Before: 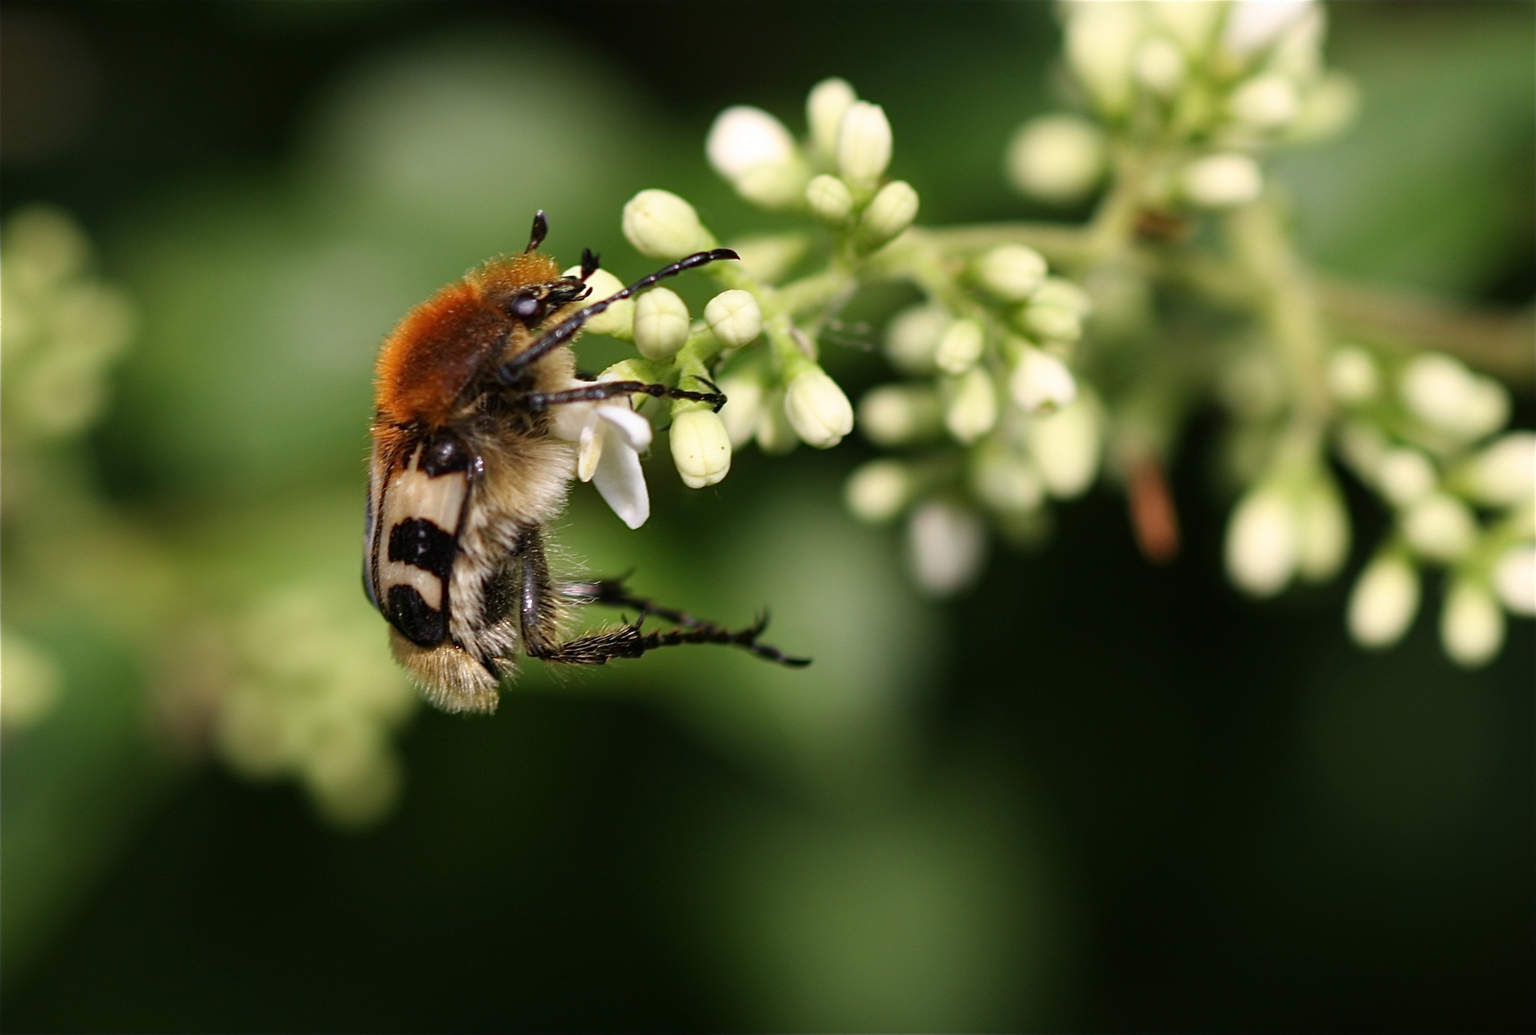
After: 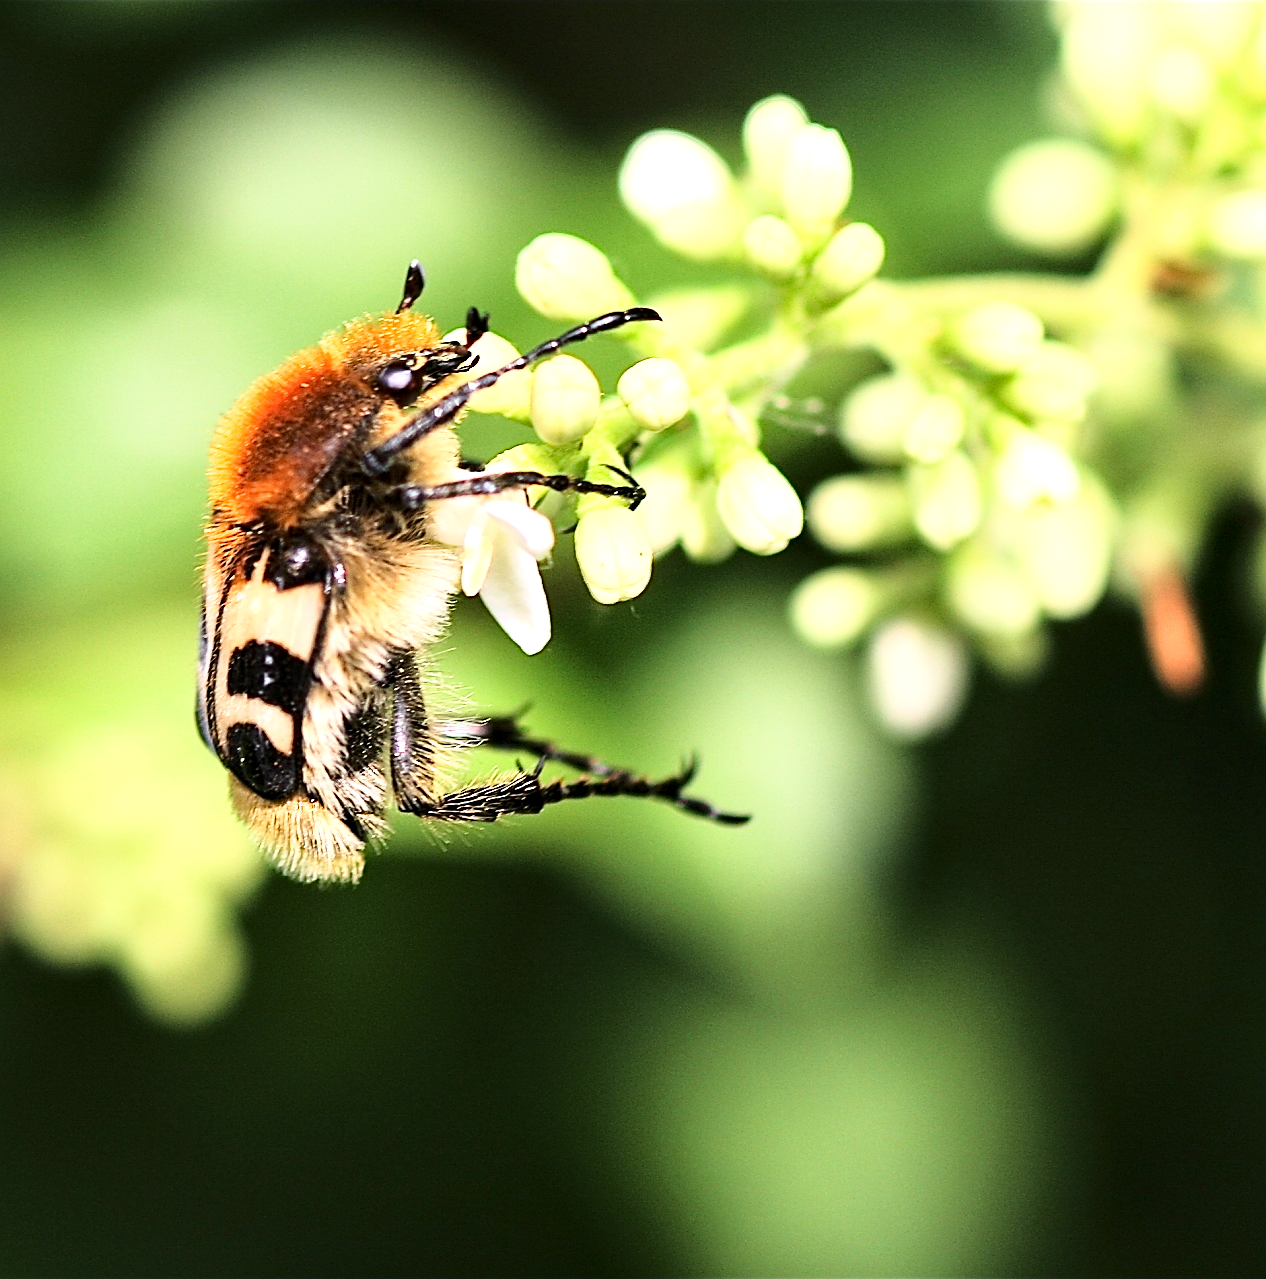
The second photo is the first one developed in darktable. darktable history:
exposure: black level correction 0, exposure 1.125 EV, compensate exposure bias true, compensate highlight preservation false
sharpen: radius 1.4, amount 1.25, threshold 0.7
contrast equalizer: y [[0.524, 0.538, 0.547, 0.548, 0.538, 0.524], [0.5 ×6], [0.5 ×6], [0 ×6], [0 ×6]]
white balance: red 1.009, blue 1.027
base curve: curves: ch0 [(0, 0) (0.028, 0.03) (0.121, 0.232) (0.46, 0.748) (0.859, 0.968) (1, 1)]
crop and rotate: left 13.342%, right 19.991%
